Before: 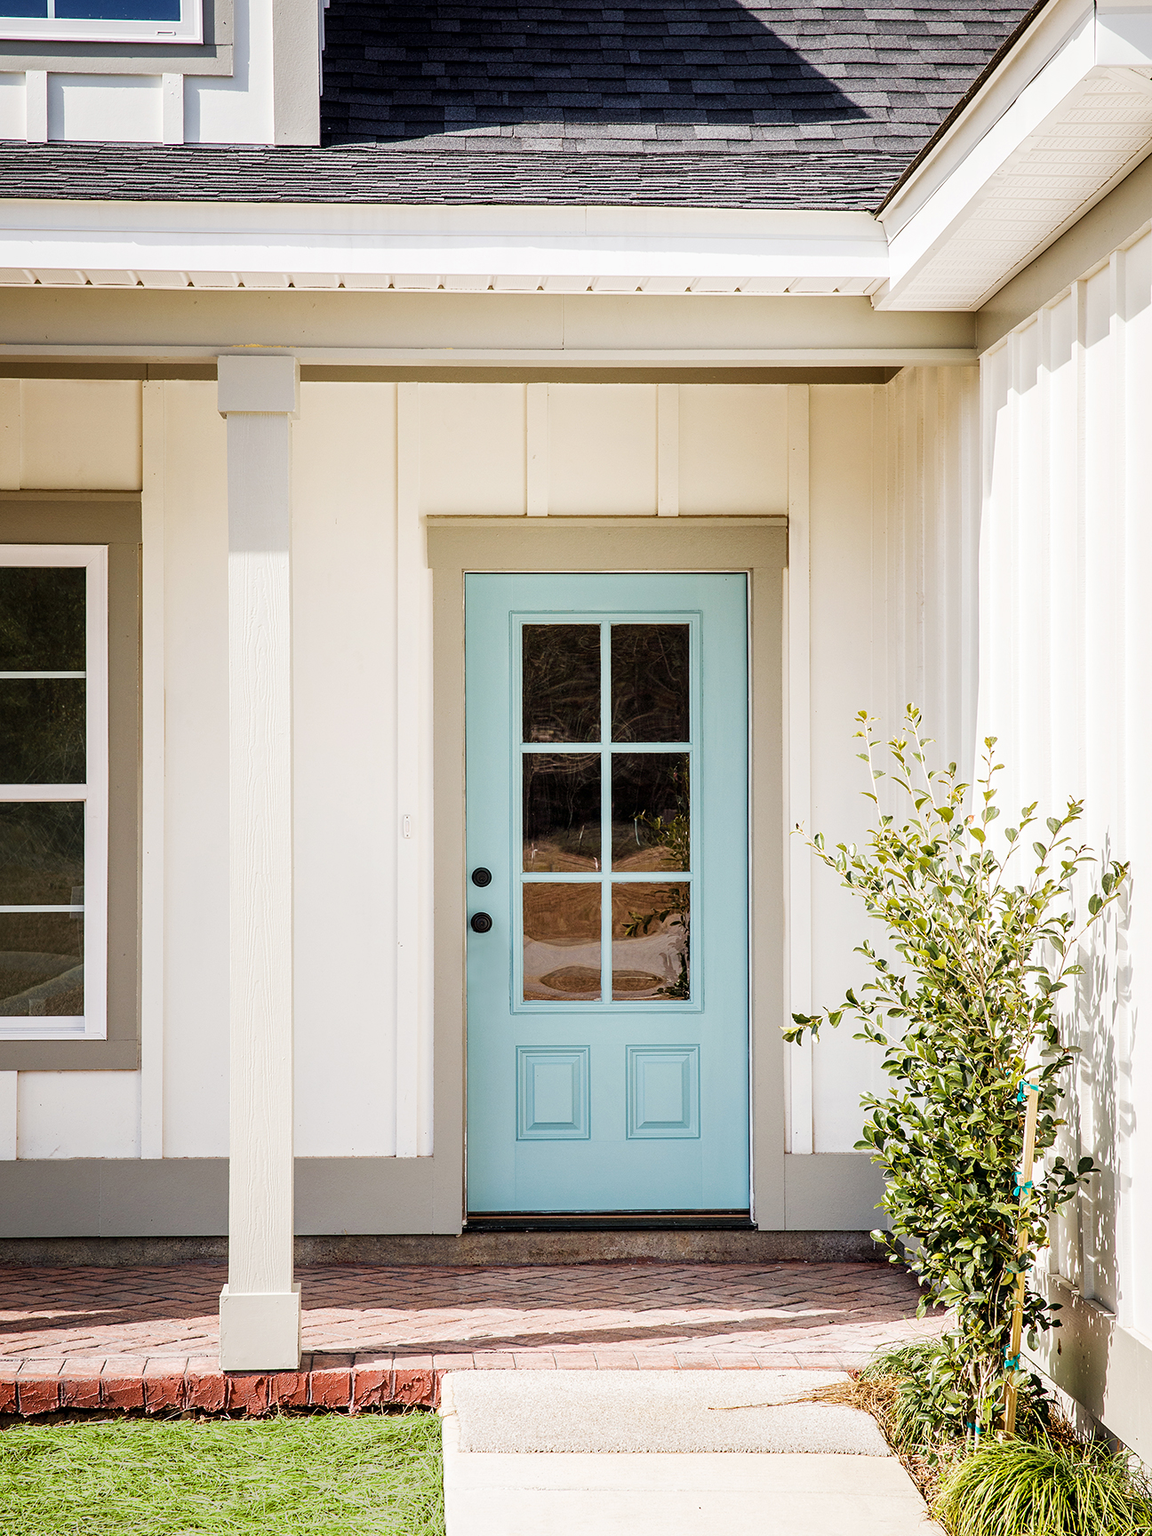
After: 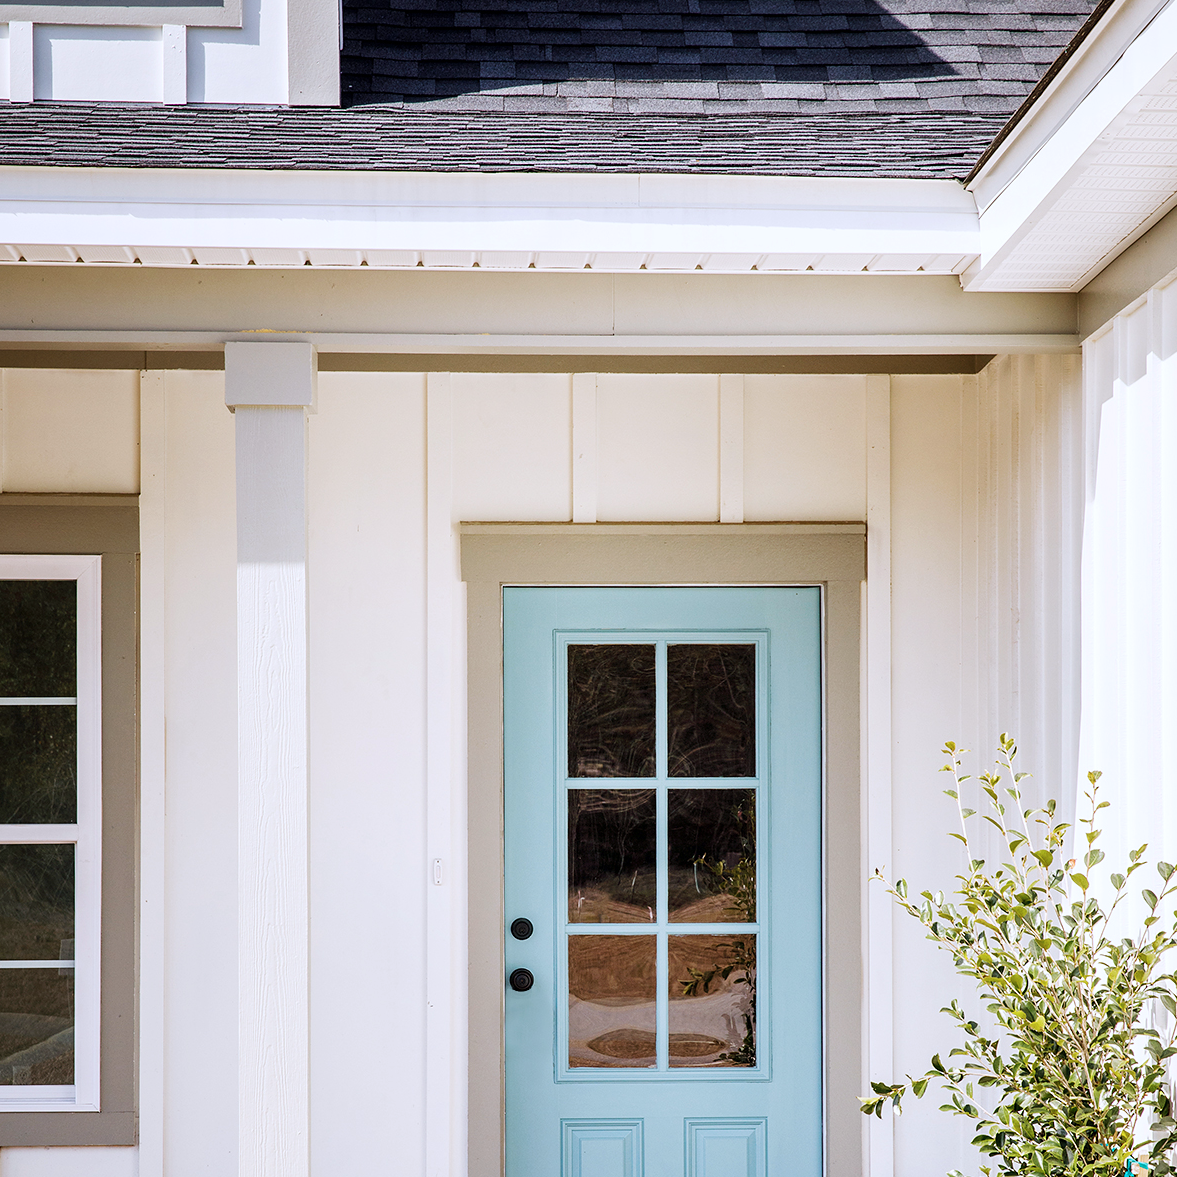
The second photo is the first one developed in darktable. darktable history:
color calibration: illuminant as shot in camera, x 0.358, y 0.373, temperature 4628.91 K
crop: left 1.589%, top 3.414%, right 7.583%, bottom 28.457%
